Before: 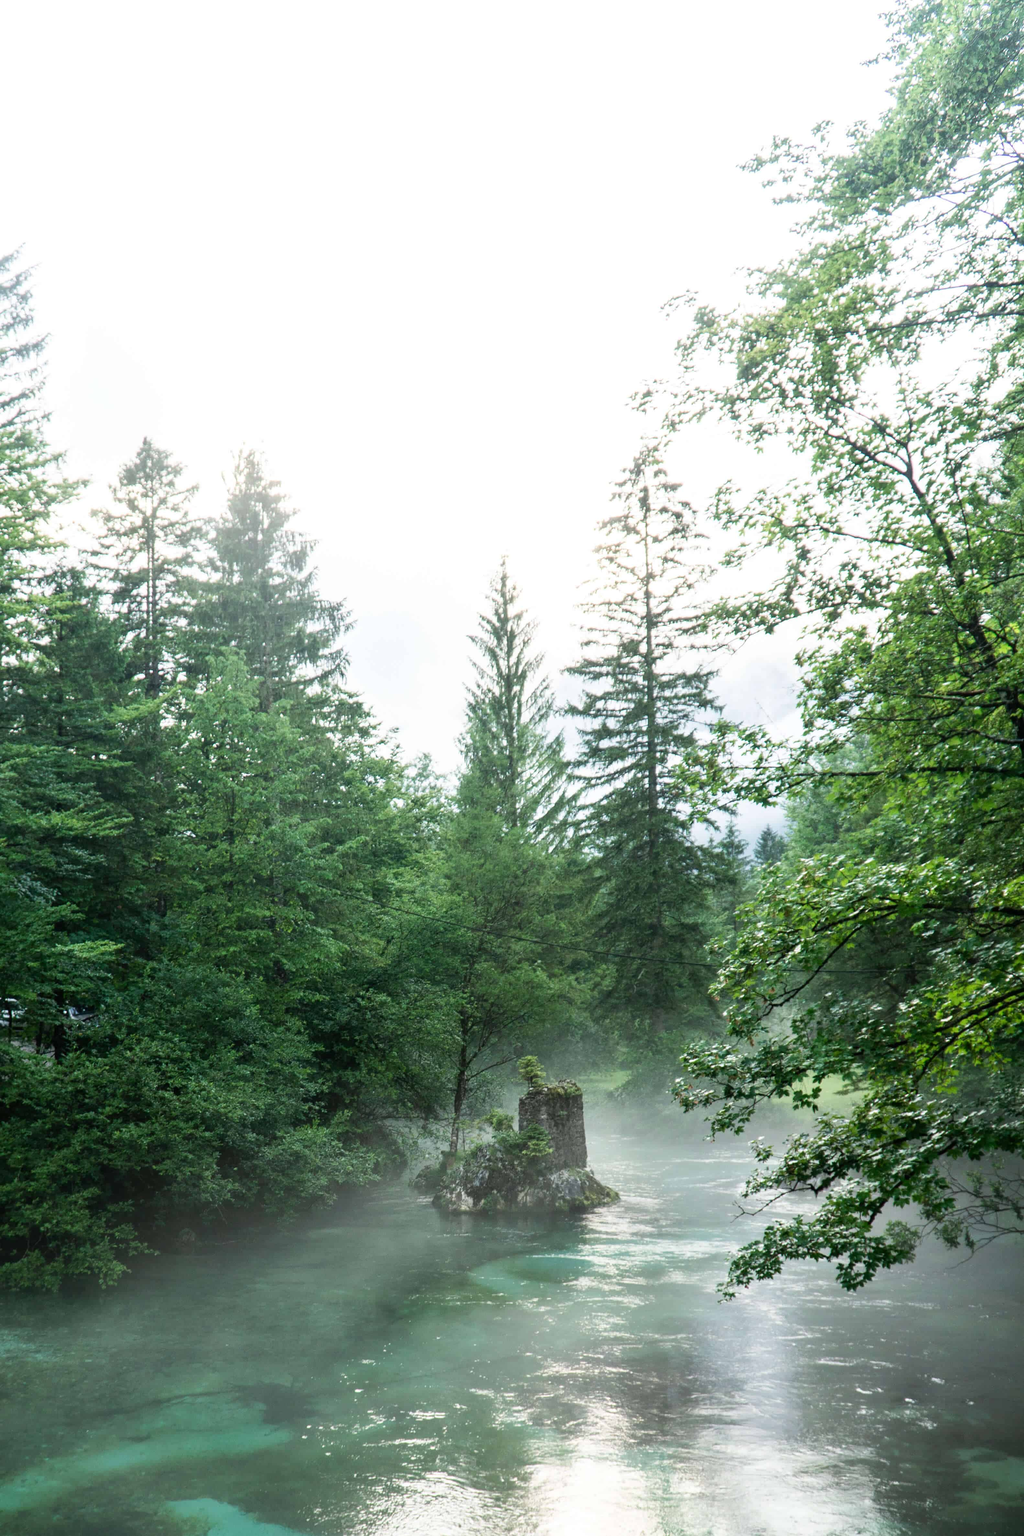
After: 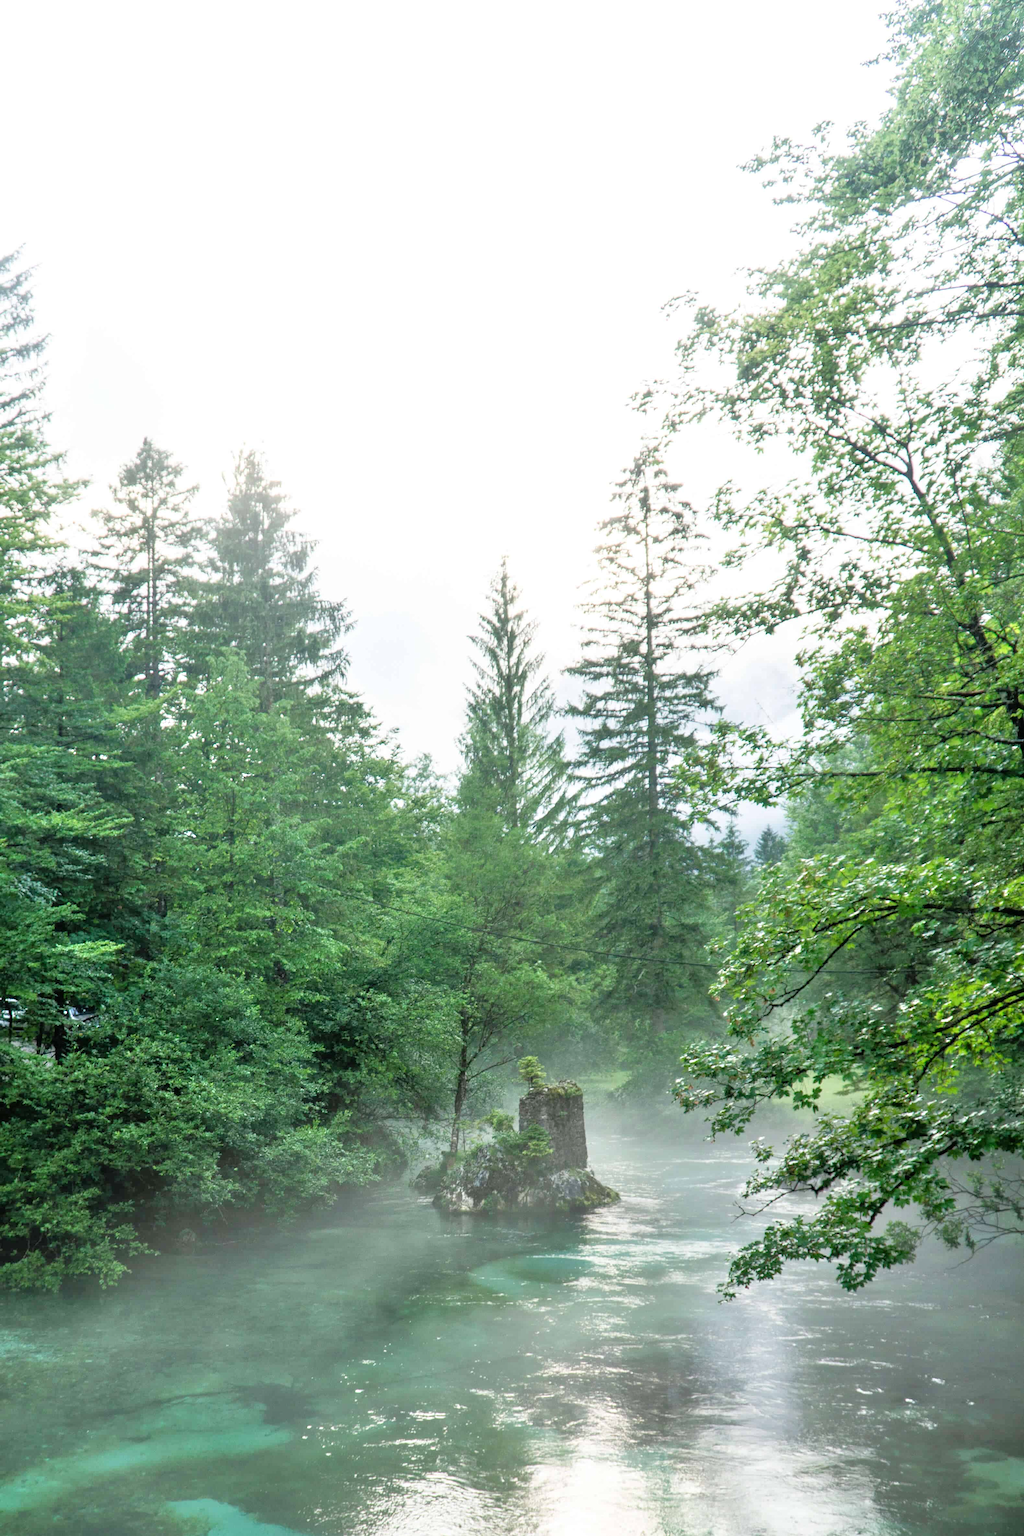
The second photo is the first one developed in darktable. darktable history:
tone equalizer: -7 EV 0.145 EV, -6 EV 0.57 EV, -5 EV 1.18 EV, -4 EV 1.37 EV, -3 EV 1.17 EV, -2 EV 0.6 EV, -1 EV 0.167 EV
